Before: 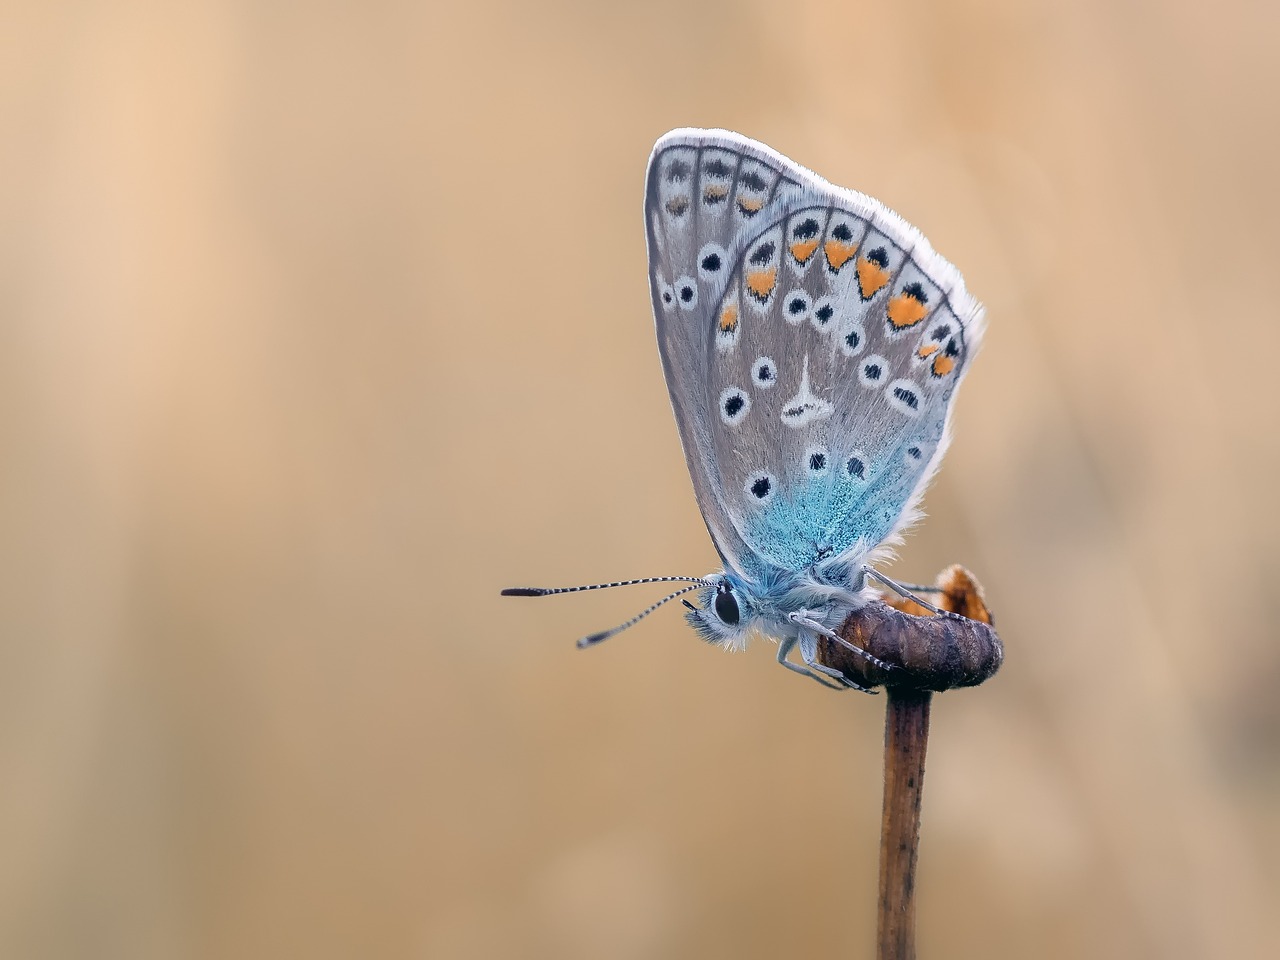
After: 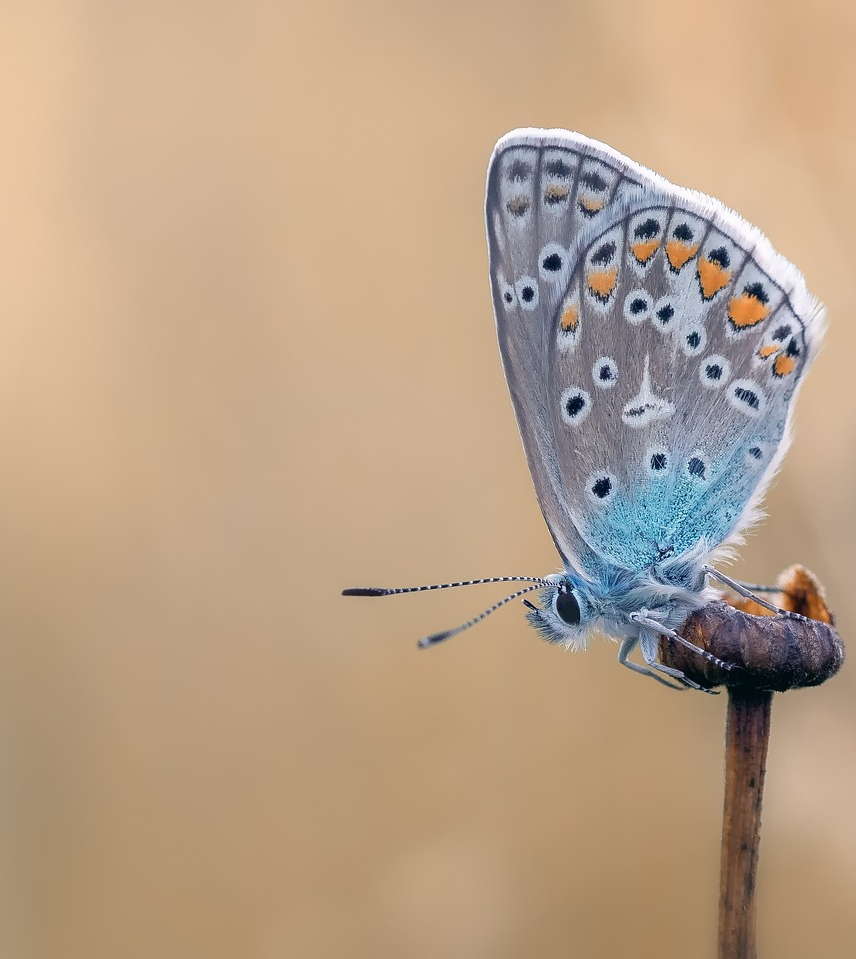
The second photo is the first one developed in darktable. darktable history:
crop and rotate: left 12.438%, right 20.684%
